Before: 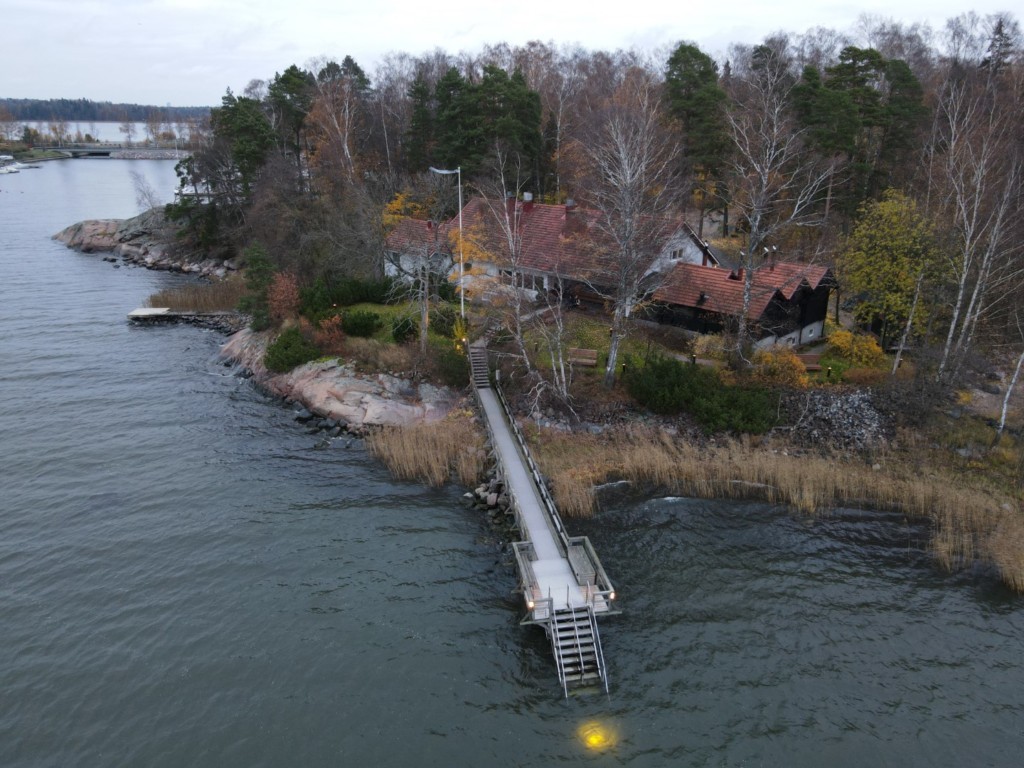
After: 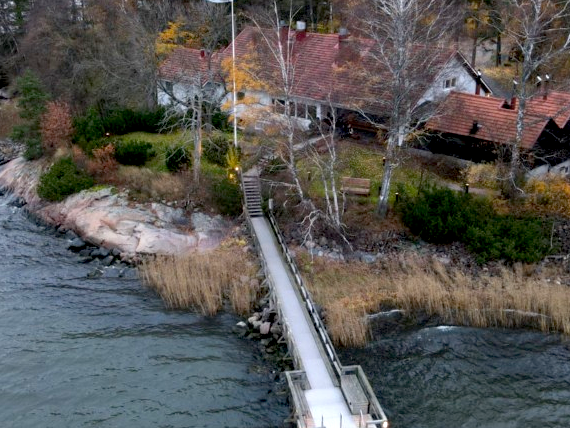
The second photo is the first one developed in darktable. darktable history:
crop and rotate: left 22.198%, top 22.33%, right 22.064%, bottom 21.858%
exposure: black level correction 0.012, exposure 0.693 EV, compensate highlight preservation false
